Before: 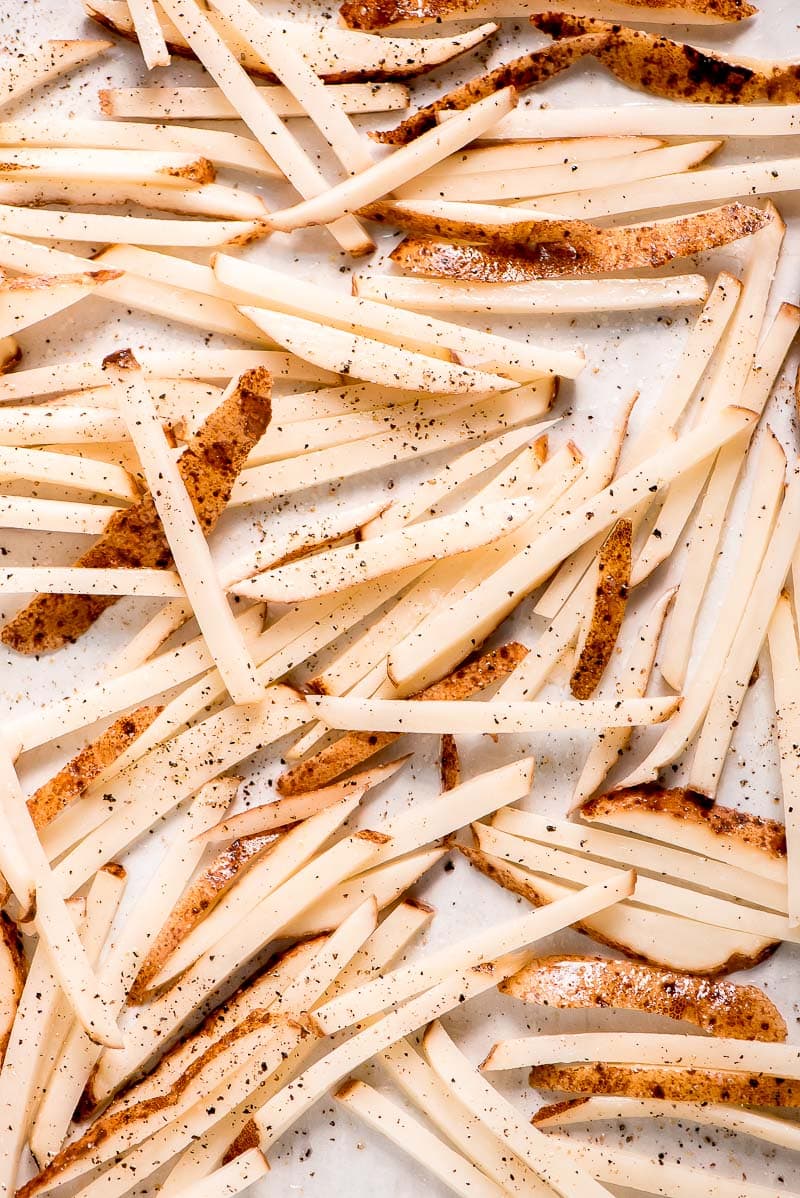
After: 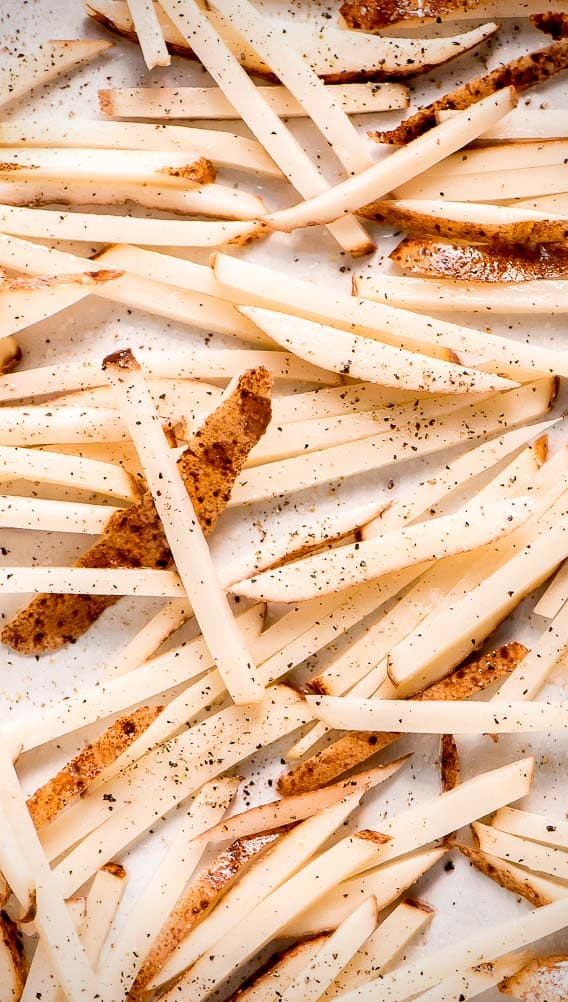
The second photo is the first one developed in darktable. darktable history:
crop: right 28.911%, bottom 16.331%
vignetting: saturation 0.001
